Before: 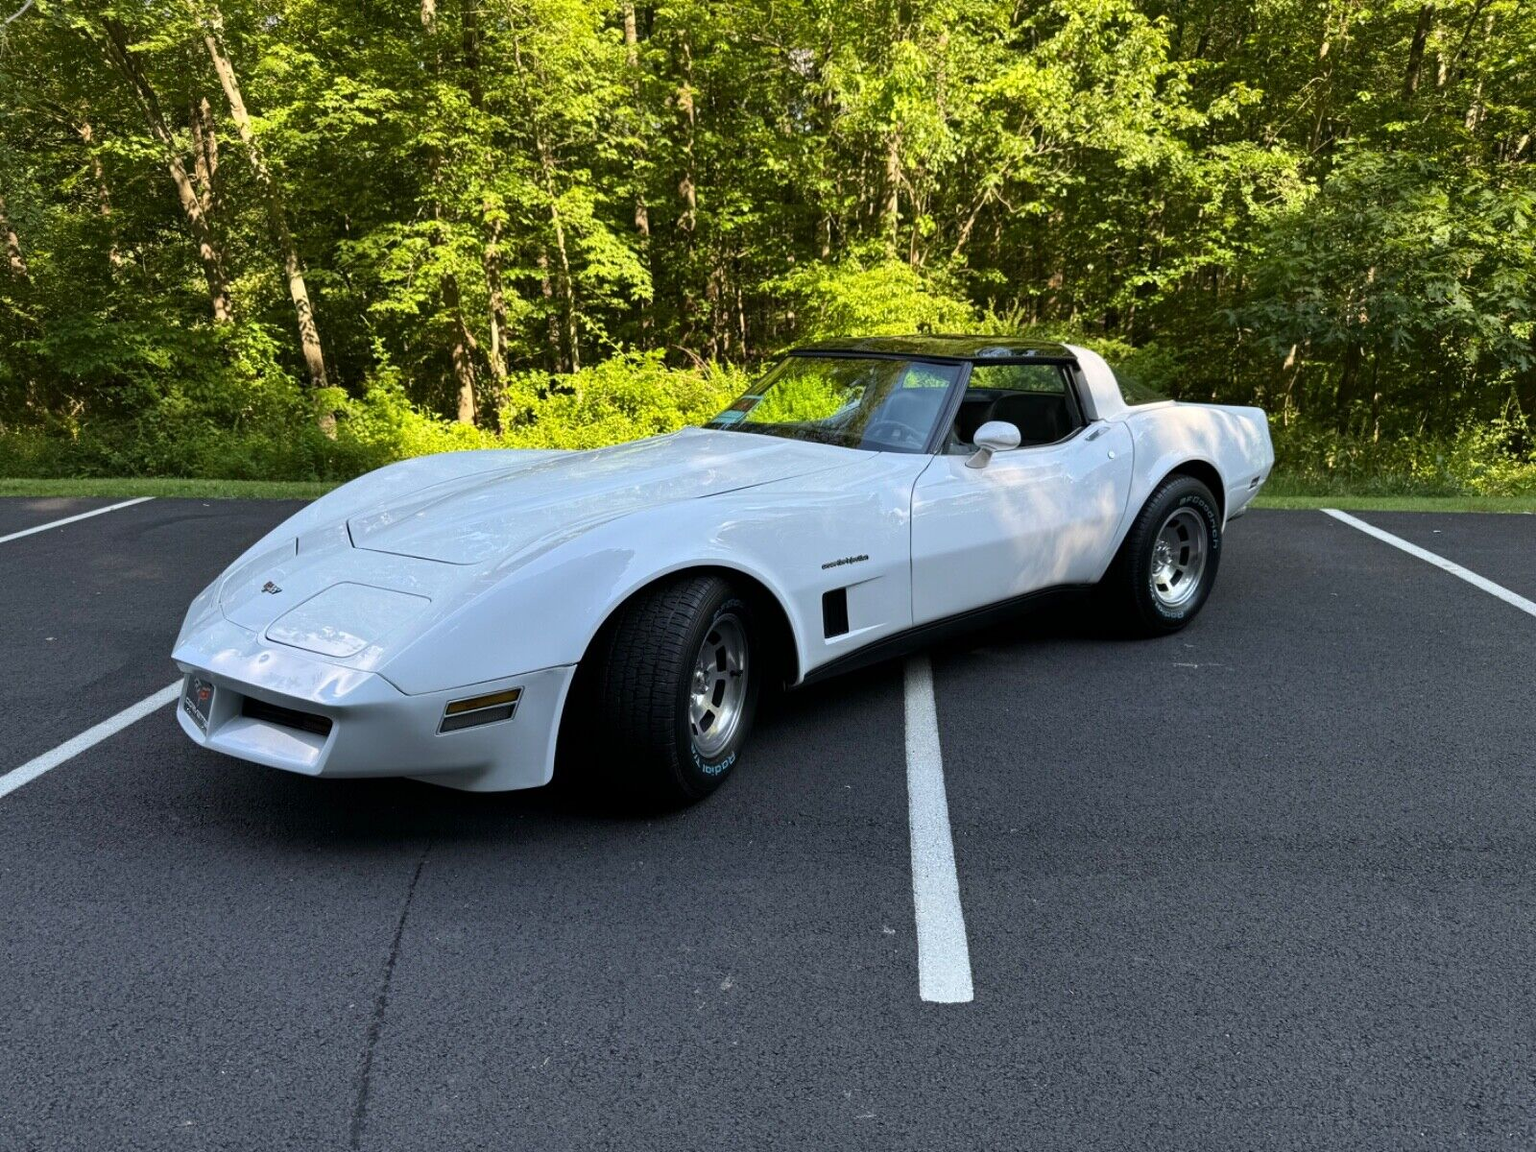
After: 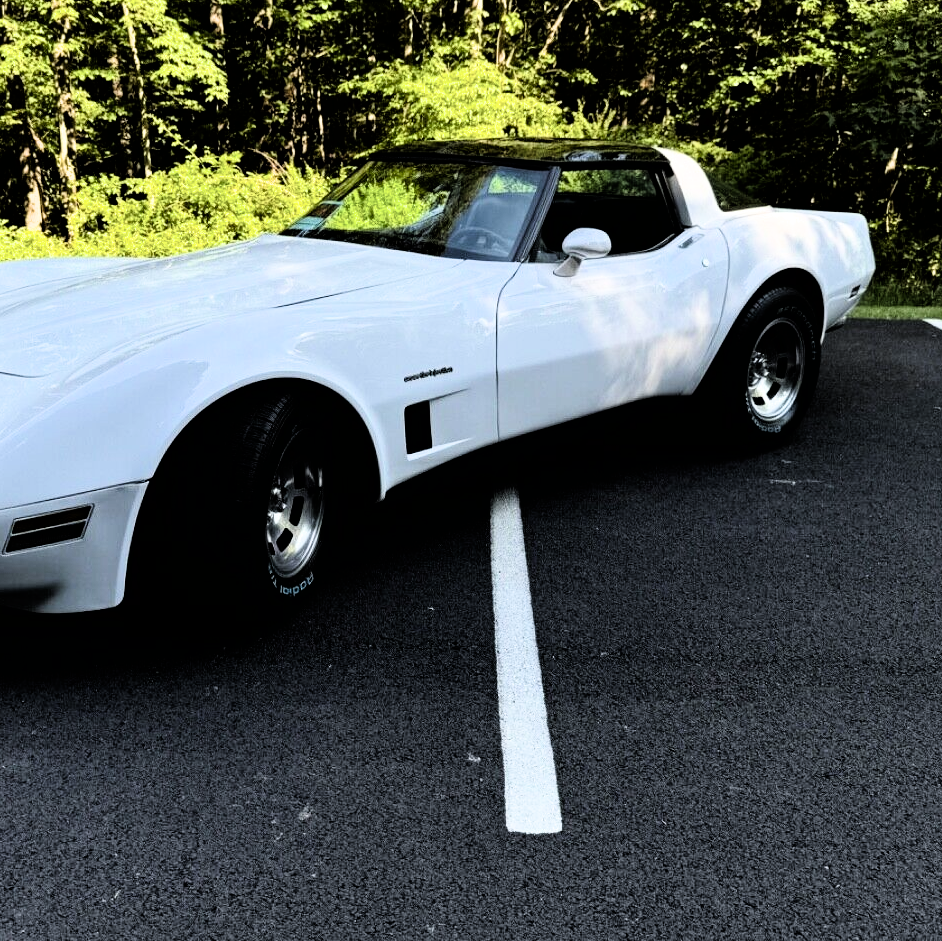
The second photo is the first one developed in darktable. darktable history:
crop and rotate: left 28.361%, top 17.596%, right 12.757%, bottom 3.922%
filmic rgb: black relative exposure -3.78 EV, white relative exposure 2.38 EV, dynamic range scaling -49.61%, hardness 3.44, latitude 30.7%, contrast 1.811, iterations of high-quality reconstruction 10
